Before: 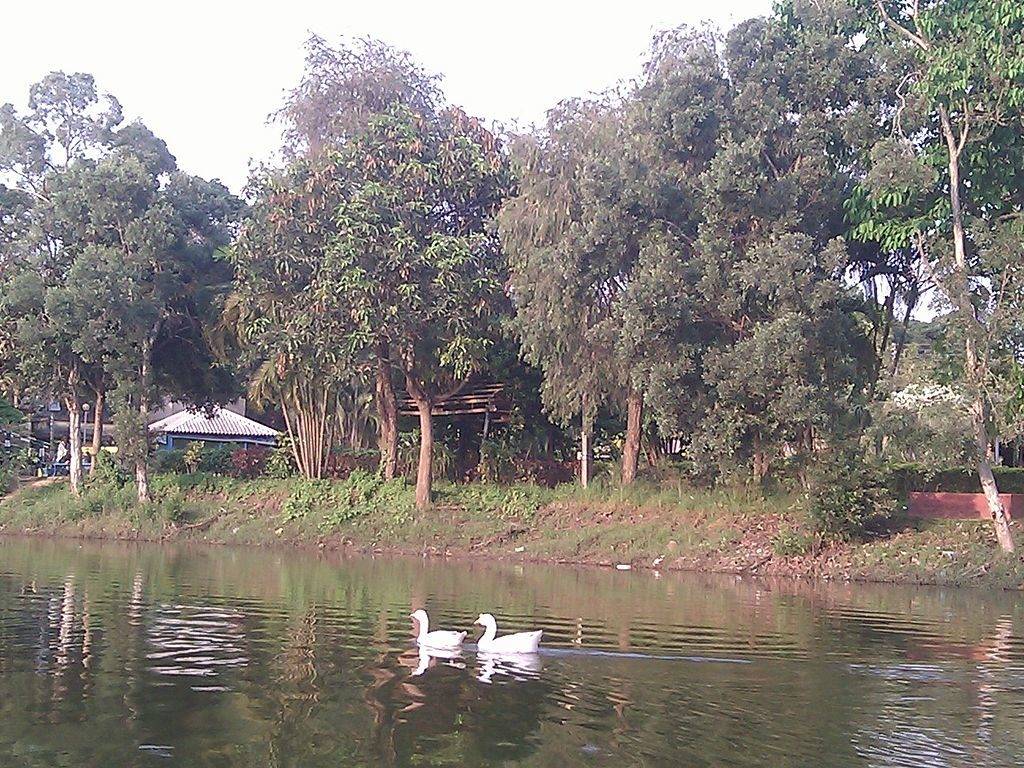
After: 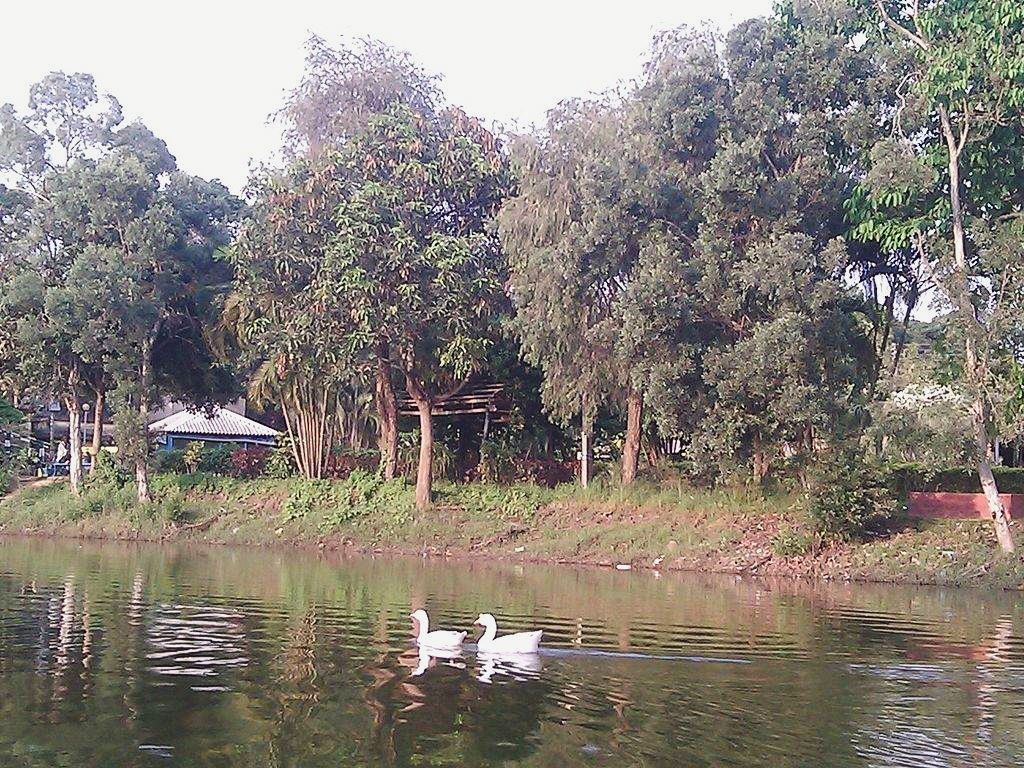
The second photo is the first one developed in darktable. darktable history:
tone curve: curves: ch0 [(0, 0.021) (0.049, 0.044) (0.158, 0.113) (0.351, 0.331) (0.485, 0.505) (0.656, 0.696) (0.868, 0.887) (1, 0.969)]; ch1 [(0, 0) (0.322, 0.328) (0.434, 0.438) (0.473, 0.477) (0.502, 0.503) (0.522, 0.526) (0.564, 0.591) (0.602, 0.632) (0.677, 0.701) (0.859, 0.885) (1, 1)]; ch2 [(0, 0) (0.33, 0.301) (0.452, 0.434) (0.502, 0.505) (0.535, 0.554) (0.565, 0.598) (0.618, 0.629) (1, 1)], preserve colors none
